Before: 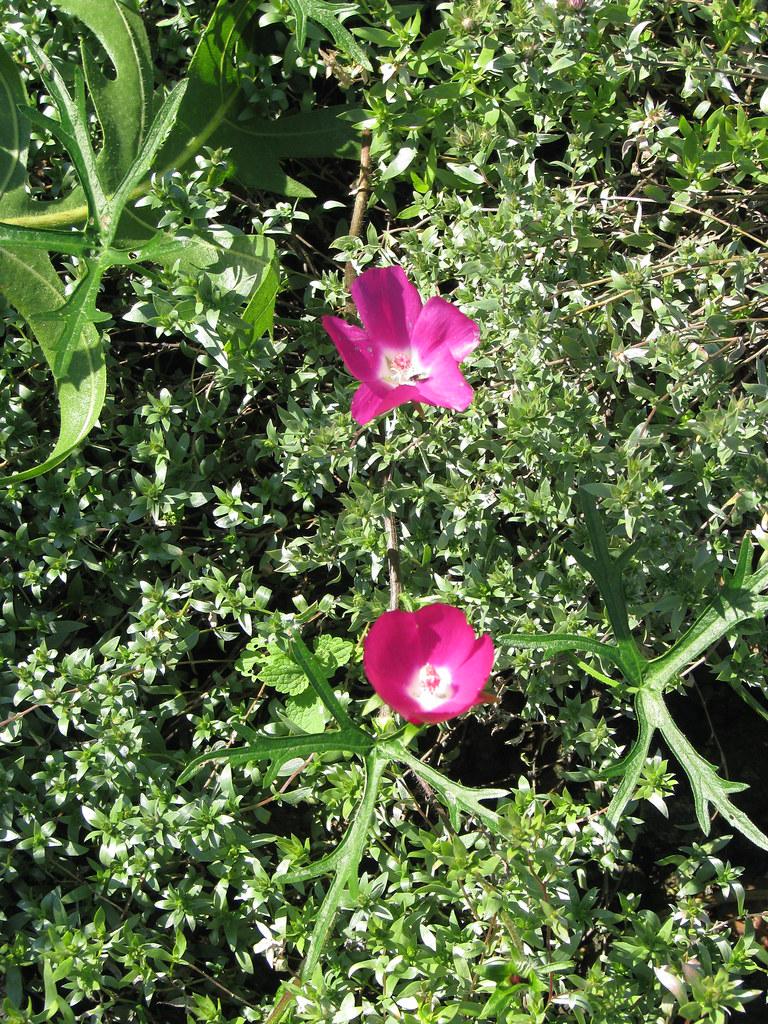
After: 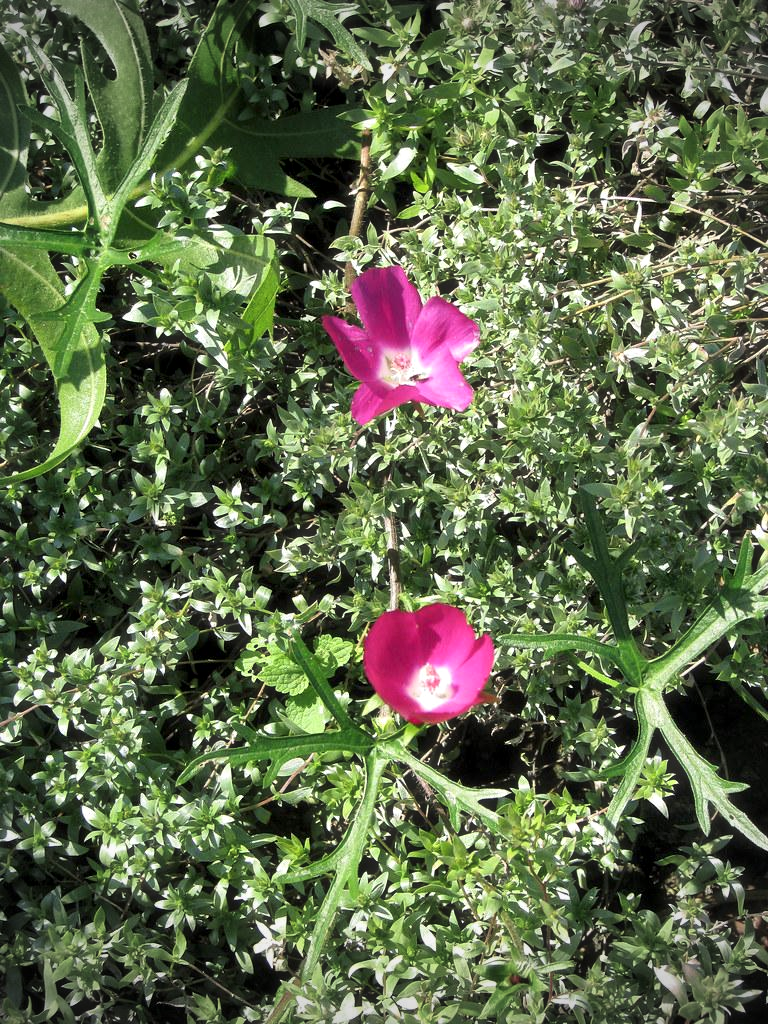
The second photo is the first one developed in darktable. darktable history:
vignetting: fall-off start 88.62%, fall-off radius 43.29%, brightness -0.525, saturation -0.512, width/height ratio 1.154, unbound false
local contrast: mode bilateral grid, contrast 20, coarseness 50, detail 149%, midtone range 0.2
haze removal: strength -0.037, compatibility mode true, adaptive false
